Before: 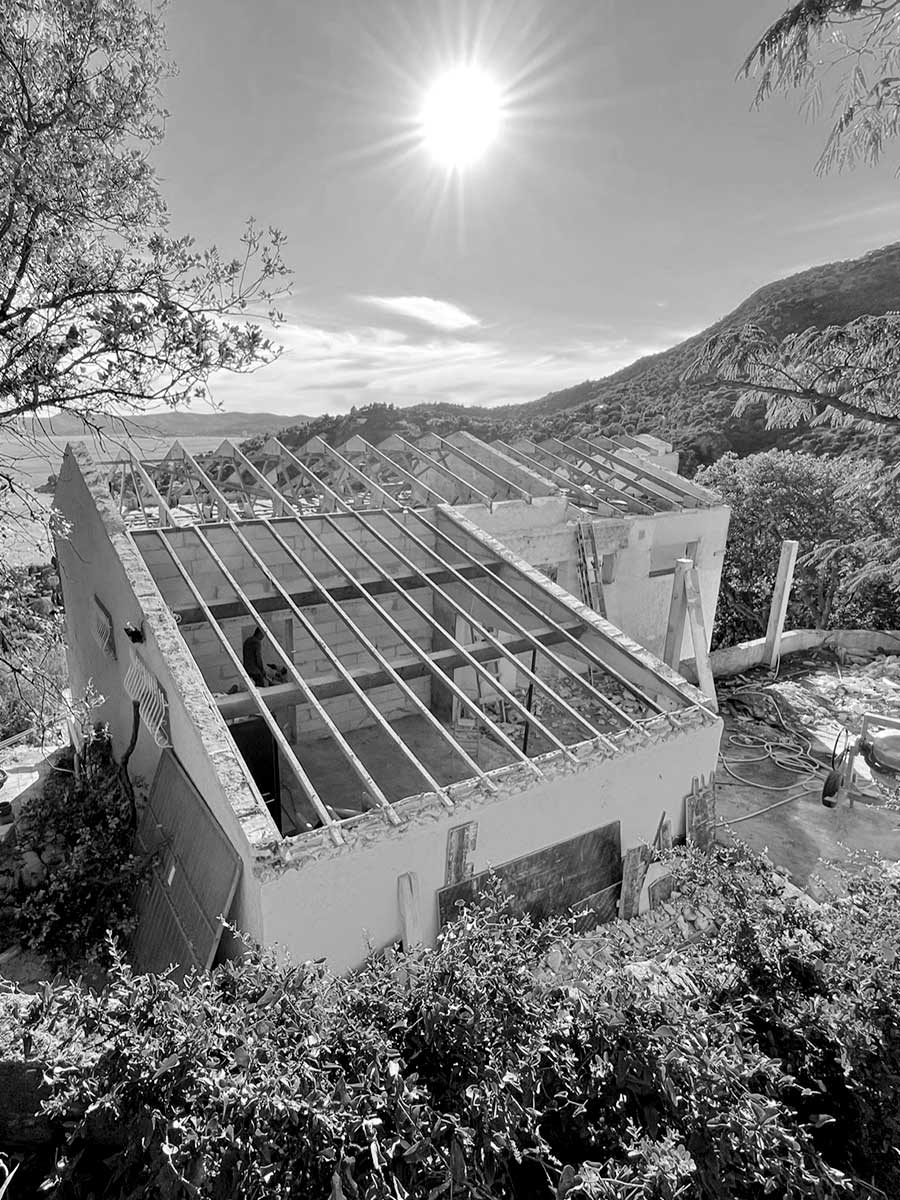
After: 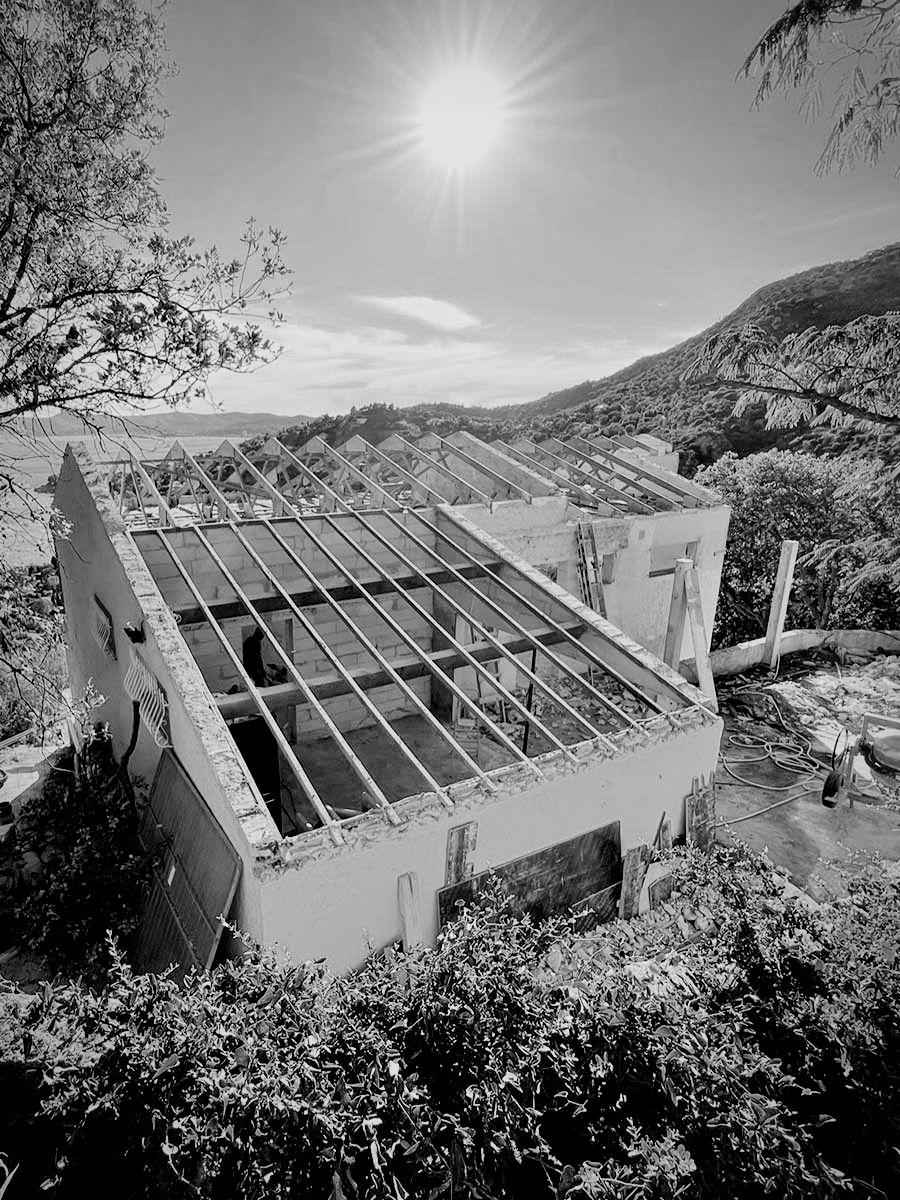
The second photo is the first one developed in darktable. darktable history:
vignetting: saturation -0.02, automatic ratio true, unbound false
filmic rgb: black relative exposure -5.03 EV, white relative exposure 4 EV, hardness 2.89, contrast 1.301, highlights saturation mix -29.88%, preserve chrominance no, color science v3 (2019), use custom middle-gray values true
